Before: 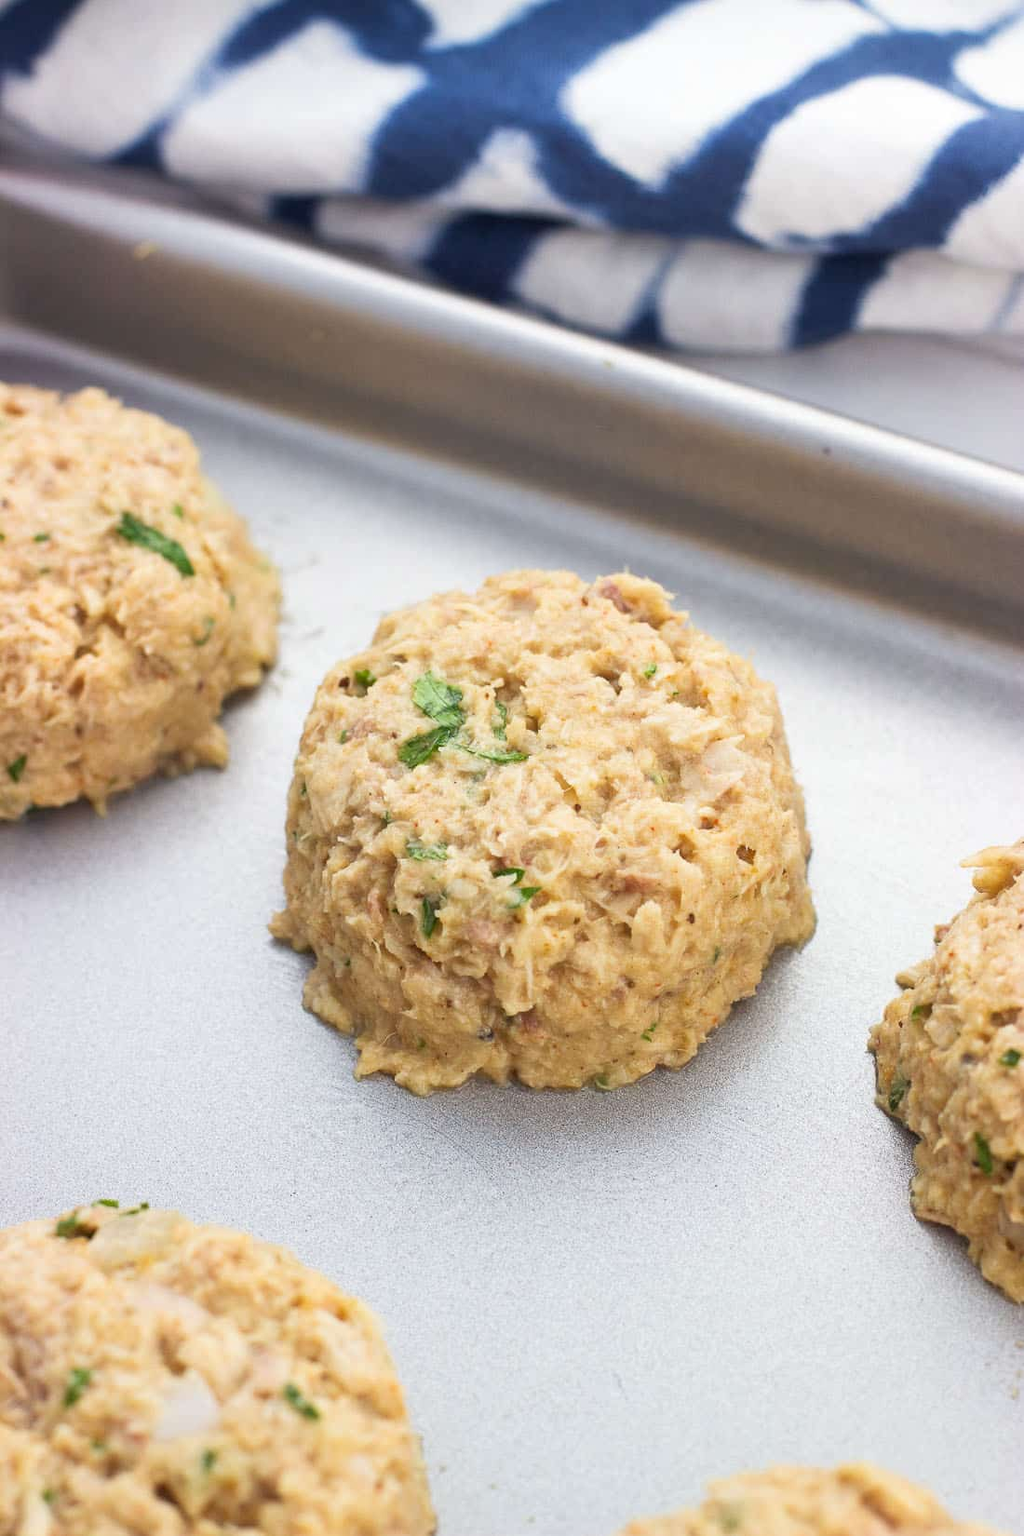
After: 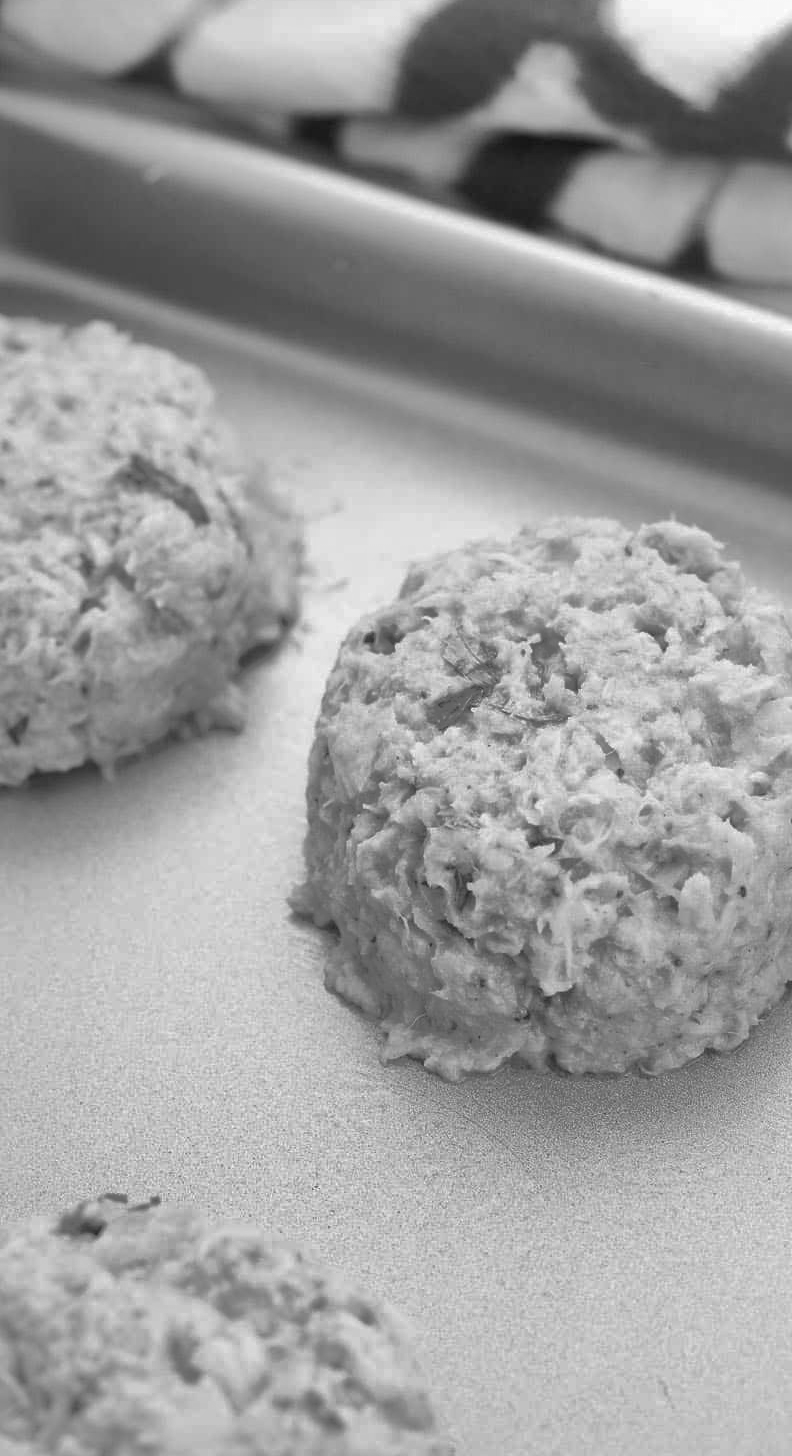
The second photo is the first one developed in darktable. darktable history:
color balance: output saturation 98.5%
crop: top 5.803%, right 27.864%, bottom 5.804%
shadows and highlights: shadows 40, highlights -60
monochrome: on, module defaults
